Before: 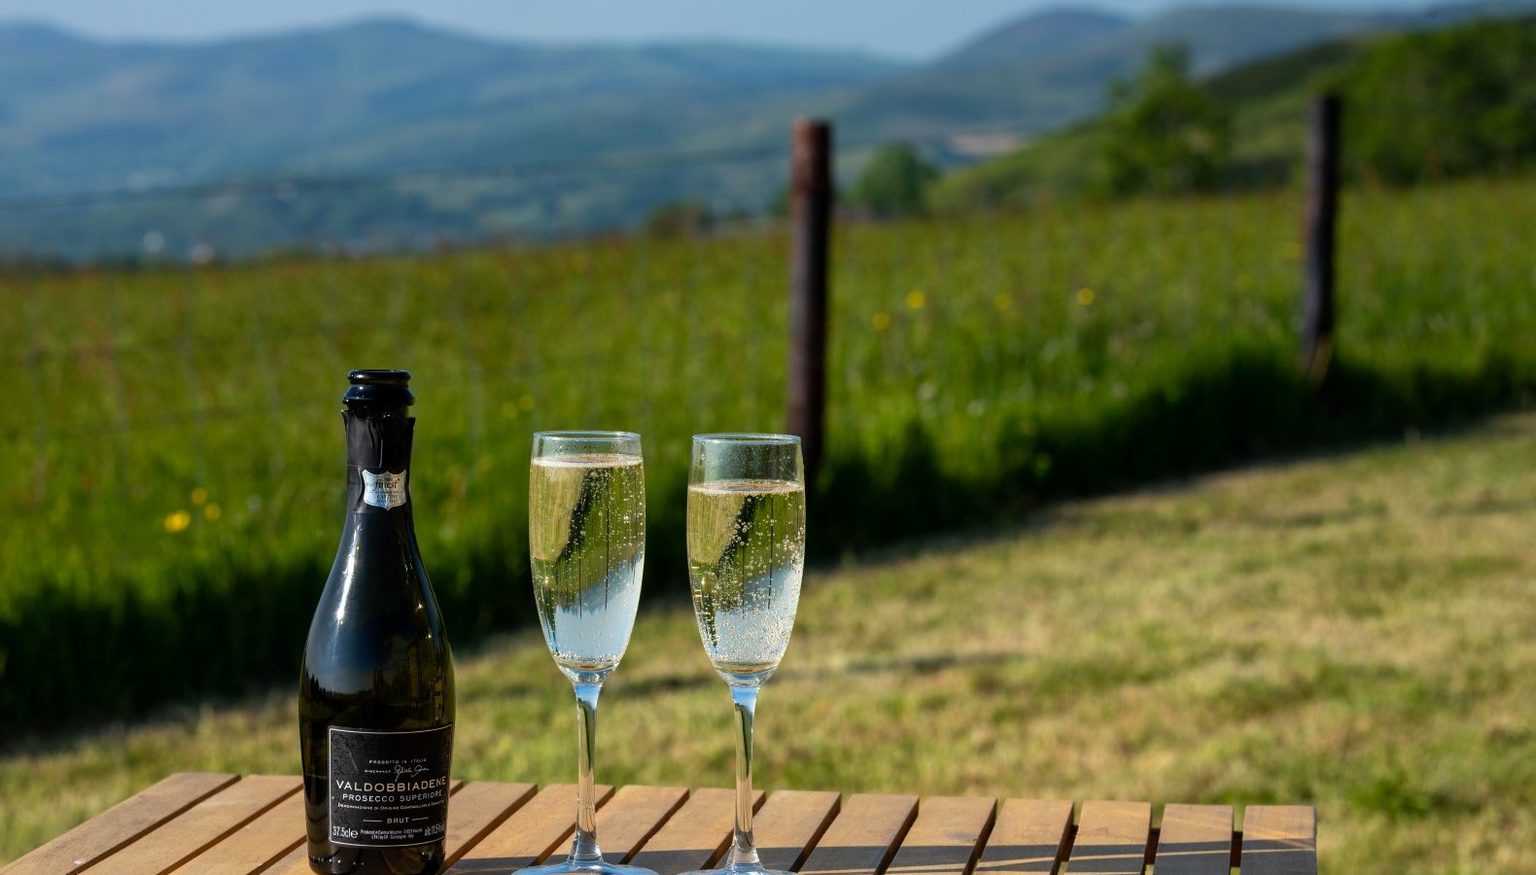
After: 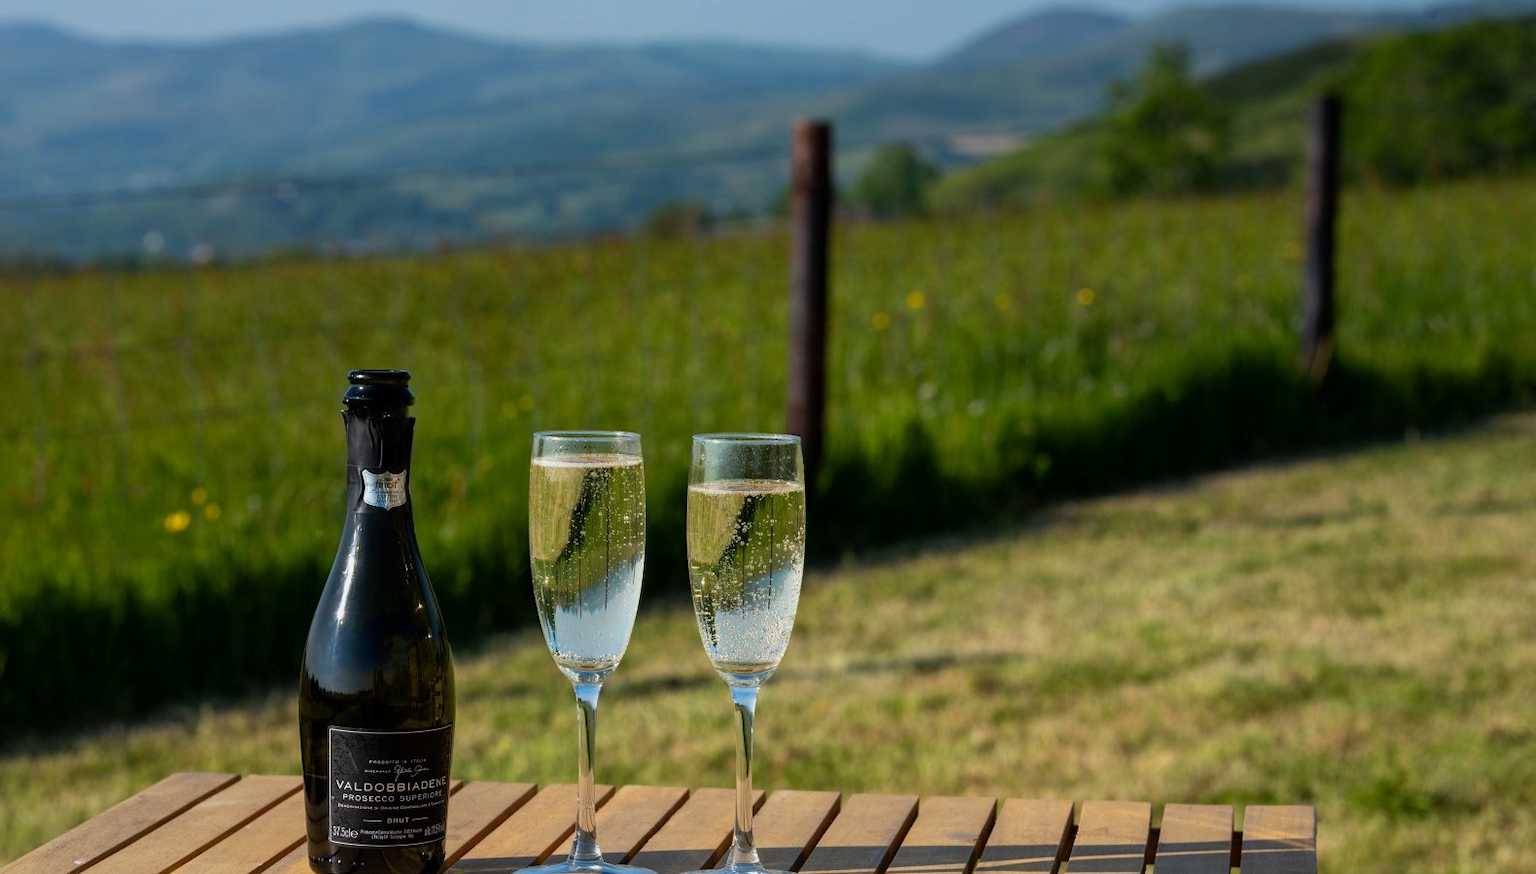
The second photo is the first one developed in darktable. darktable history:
exposure: exposure -0.178 EV, compensate exposure bias true
